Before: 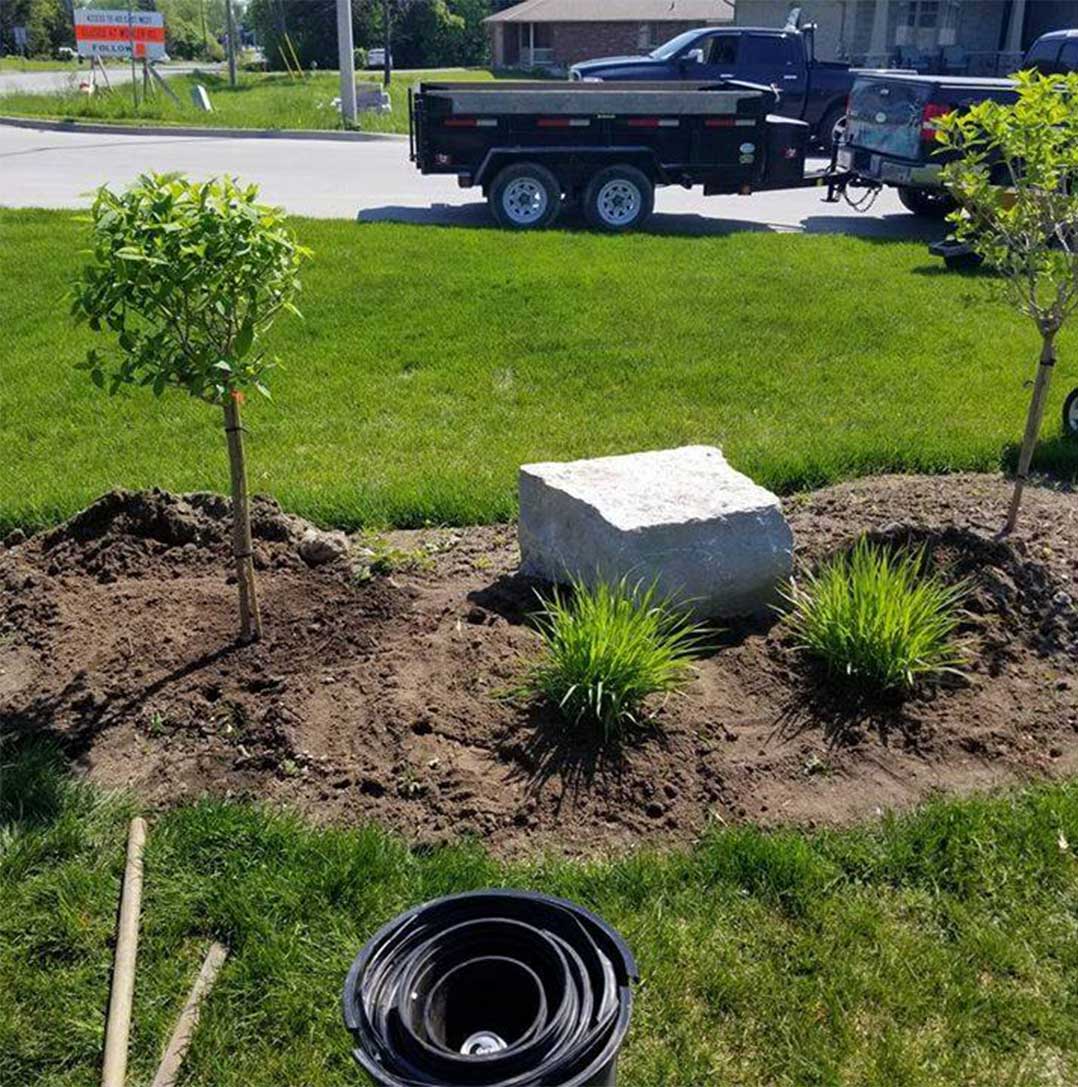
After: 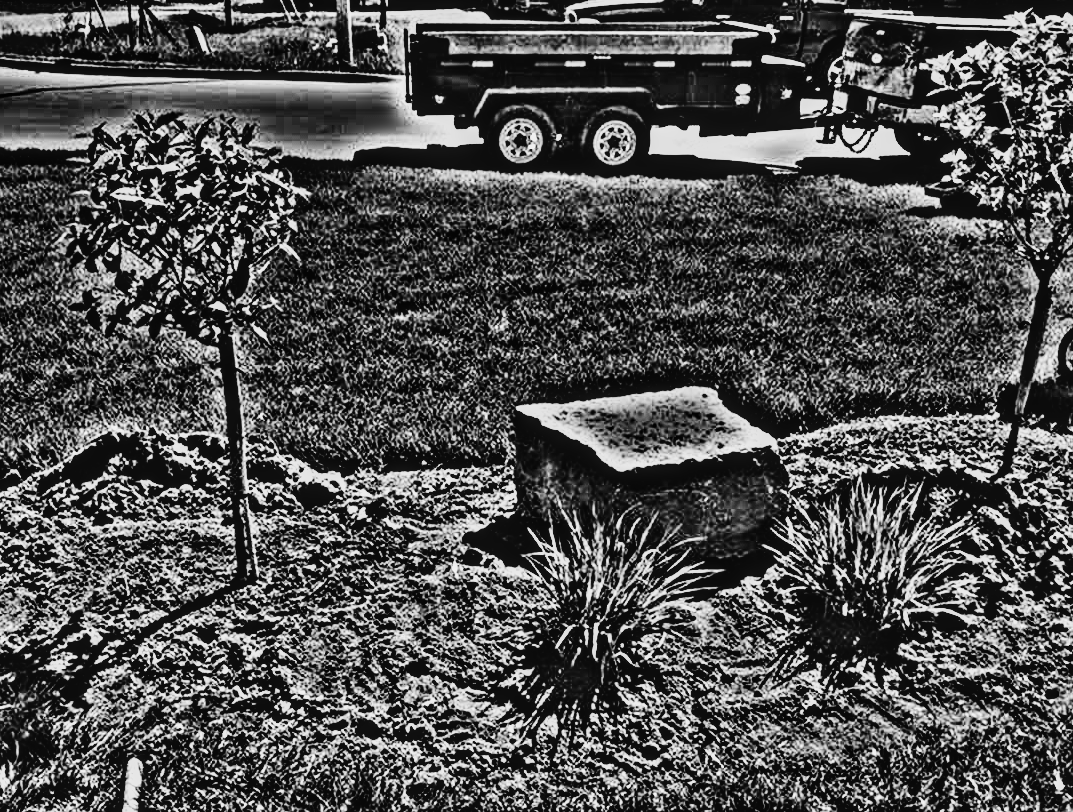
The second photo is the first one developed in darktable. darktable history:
contrast brightness saturation: contrast 0.77, brightness -1, saturation 1
highpass: on, module defaults
crop: left 0.387%, top 5.469%, bottom 19.809%
local contrast: detail 117%
